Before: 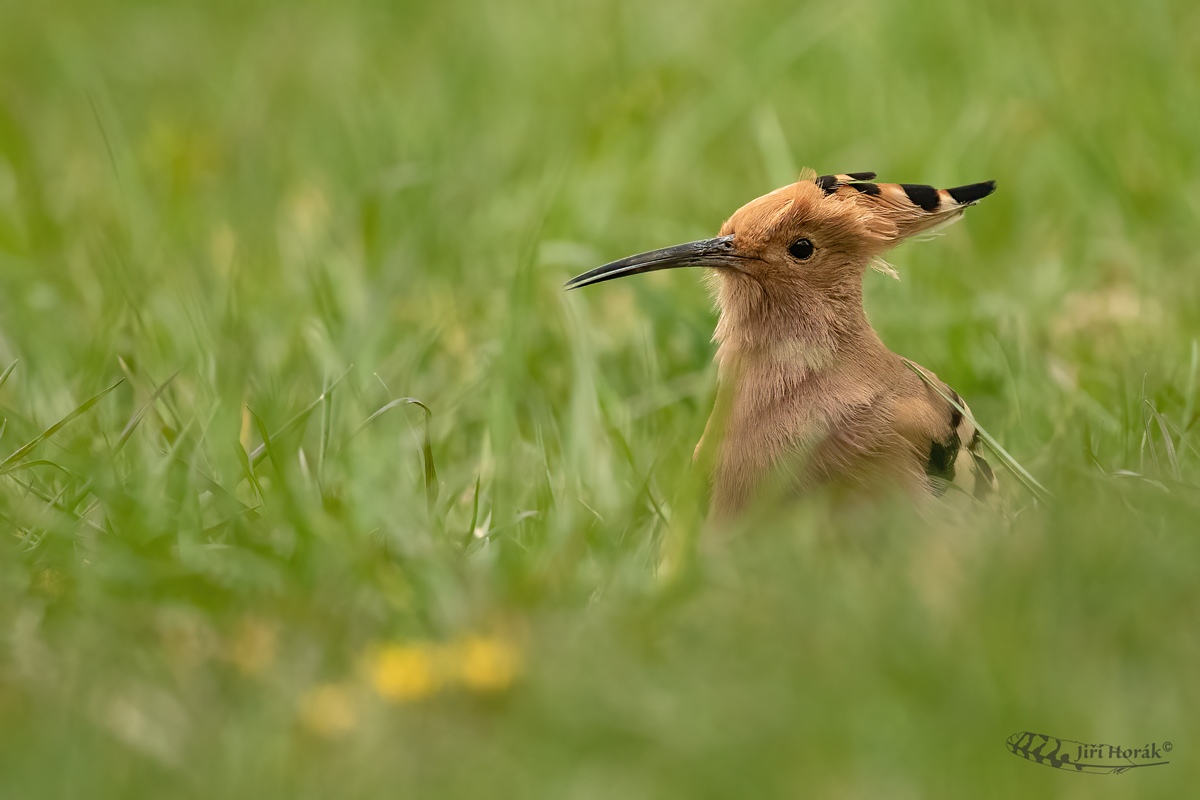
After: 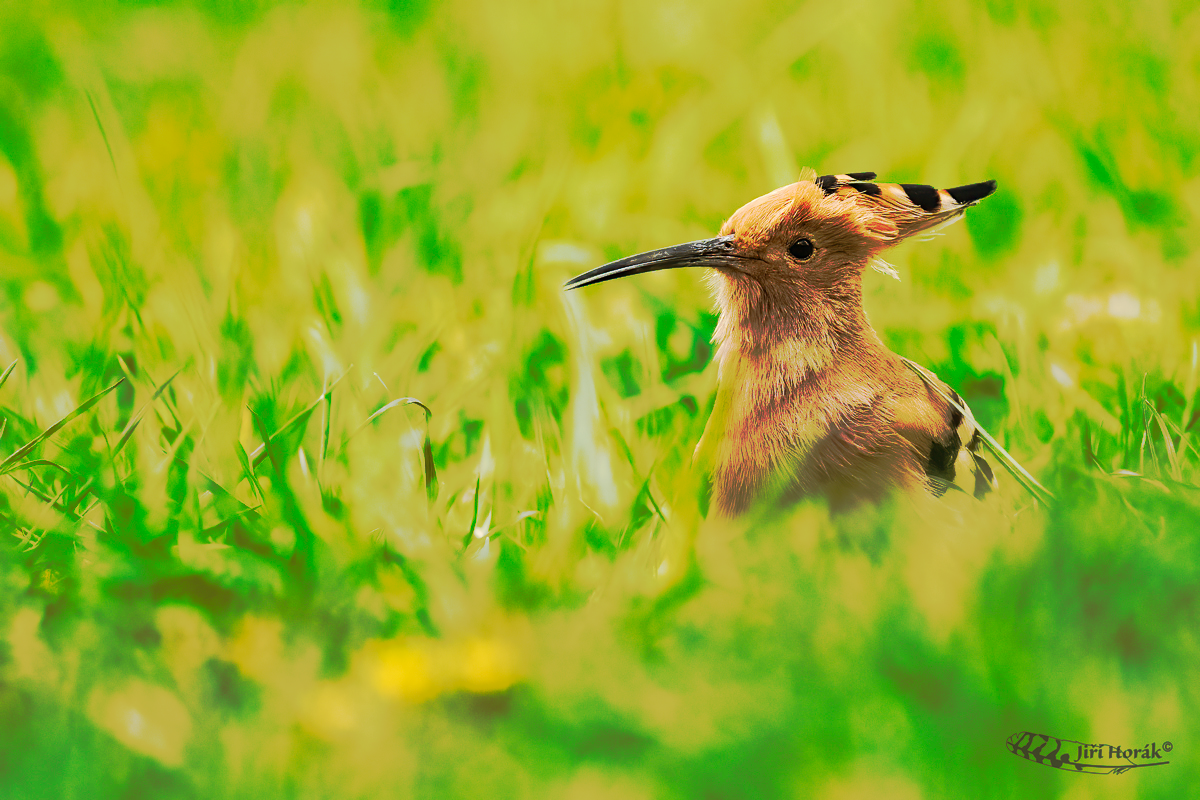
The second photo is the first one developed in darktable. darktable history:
tone curve: curves: ch0 [(0, 0) (0.003, 0.003) (0.011, 0.01) (0.025, 0.023) (0.044, 0.042) (0.069, 0.065) (0.1, 0.094) (0.136, 0.128) (0.177, 0.167) (0.224, 0.211) (0.277, 0.261) (0.335, 0.316) (0.399, 0.376) (0.468, 0.441) (0.543, 0.685) (0.623, 0.741) (0.709, 0.8) (0.801, 0.863) (0.898, 0.929) (1, 1)], preserve colors none
tone equalizer: on, module defaults
